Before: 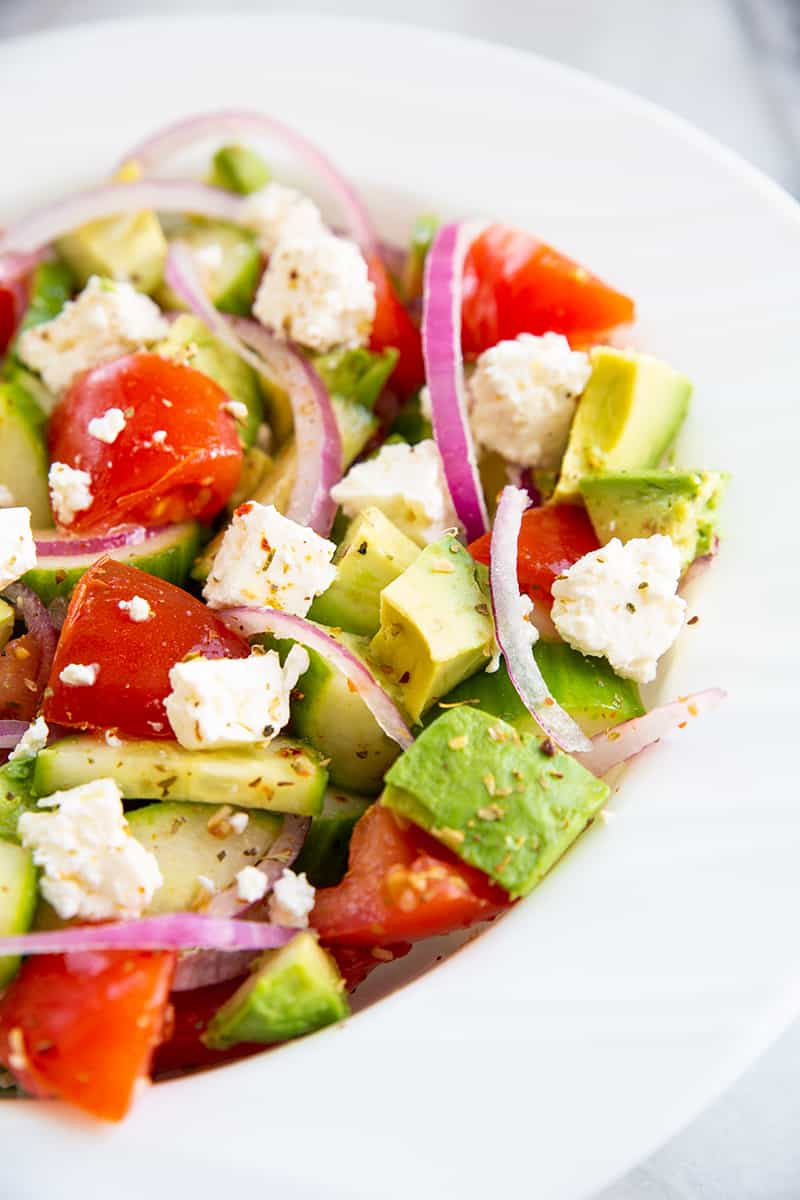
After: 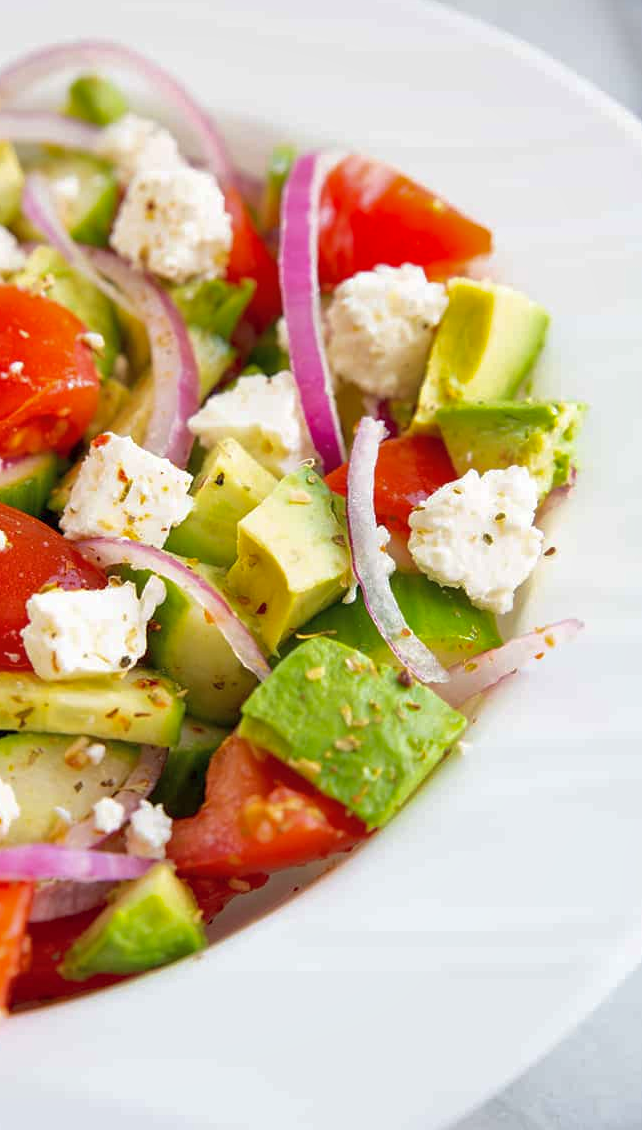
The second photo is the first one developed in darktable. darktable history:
crop and rotate: left 17.959%, top 5.771%, right 1.742%
shadows and highlights: on, module defaults
